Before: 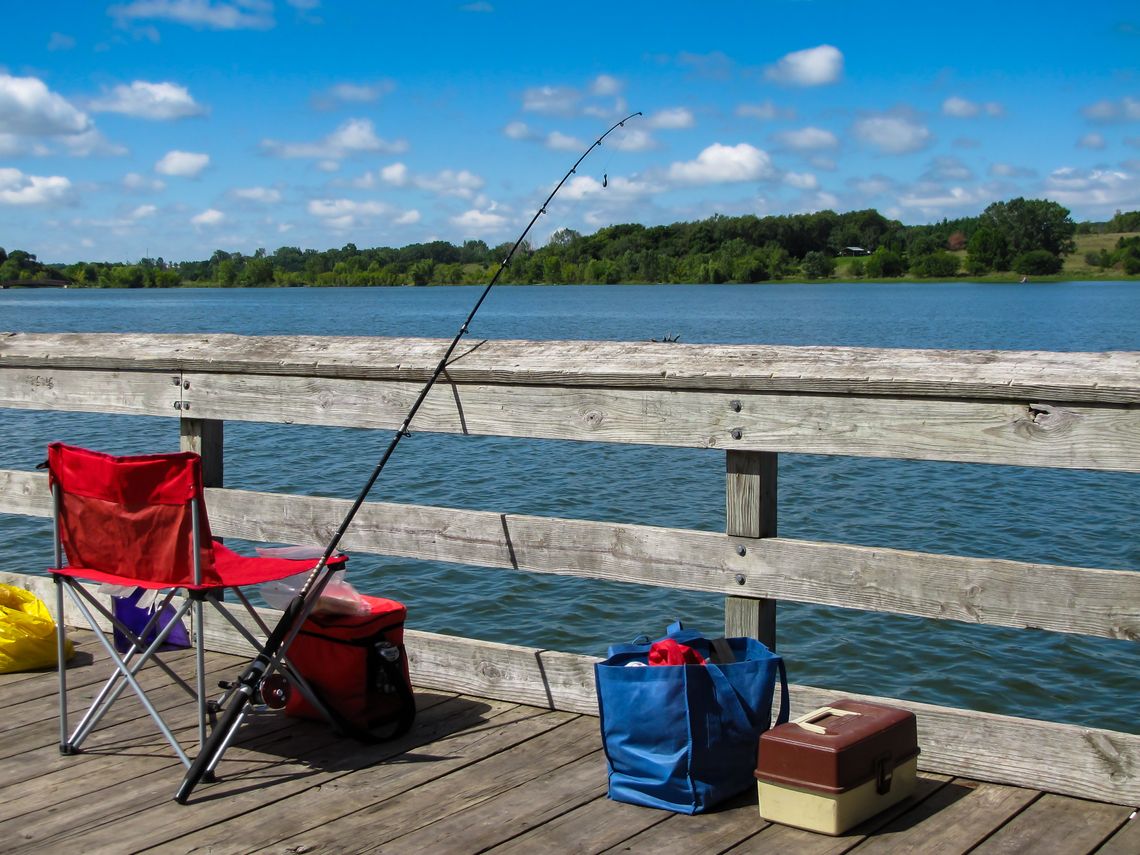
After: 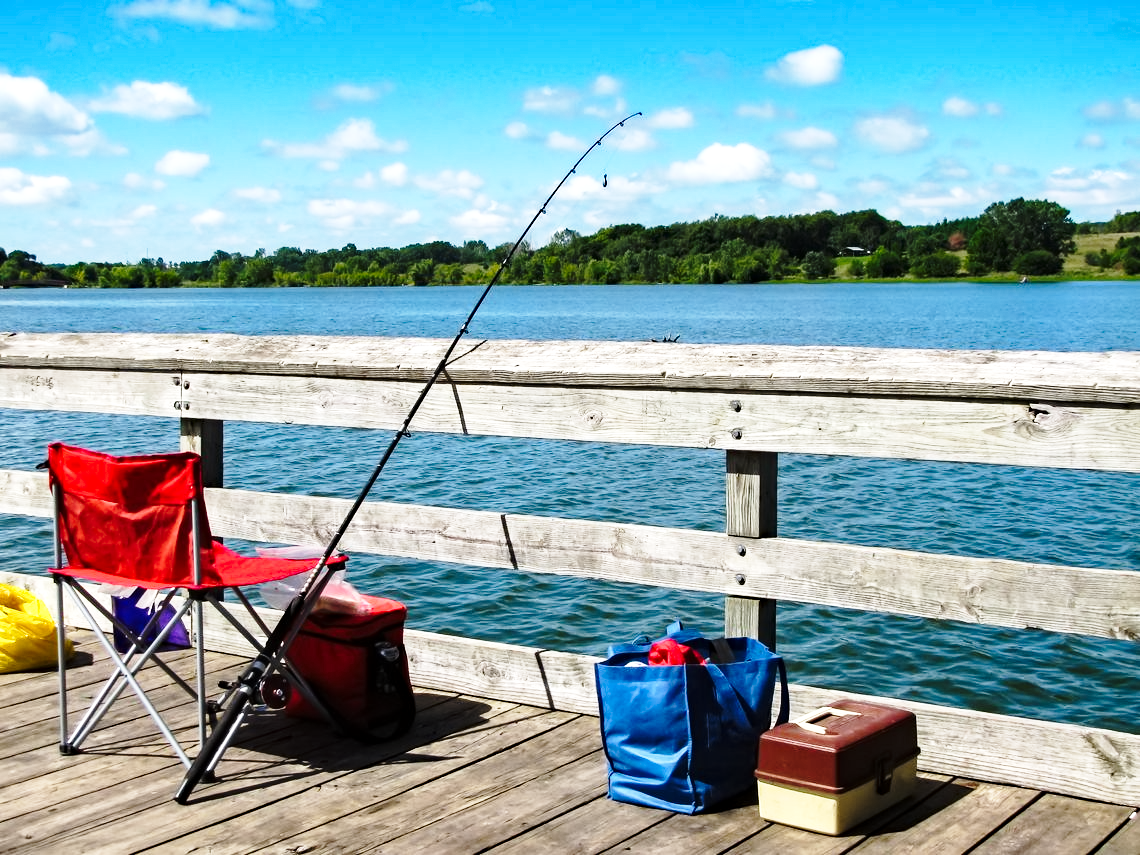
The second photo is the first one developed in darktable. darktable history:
contrast equalizer: octaves 7, y [[0.5 ×6], [0.5 ×6], [0.5 ×6], [0 ×6], [0, 0.039, 0.251, 0.29, 0.293, 0.292]], mix 0.281
exposure: exposure 0.2 EV, compensate highlight preservation false
haze removal: adaptive false
tone equalizer: -8 EV -0.444 EV, -7 EV -0.392 EV, -6 EV -0.308 EV, -5 EV -0.222 EV, -3 EV 0.192 EV, -2 EV 0.341 EV, -1 EV 0.388 EV, +0 EV 0.426 EV, edges refinement/feathering 500, mask exposure compensation -1.57 EV, preserve details no
base curve: curves: ch0 [(0, 0) (0.028, 0.03) (0.121, 0.232) (0.46, 0.748) (0.859, 0.968) (1, 1)], preserve colors none
